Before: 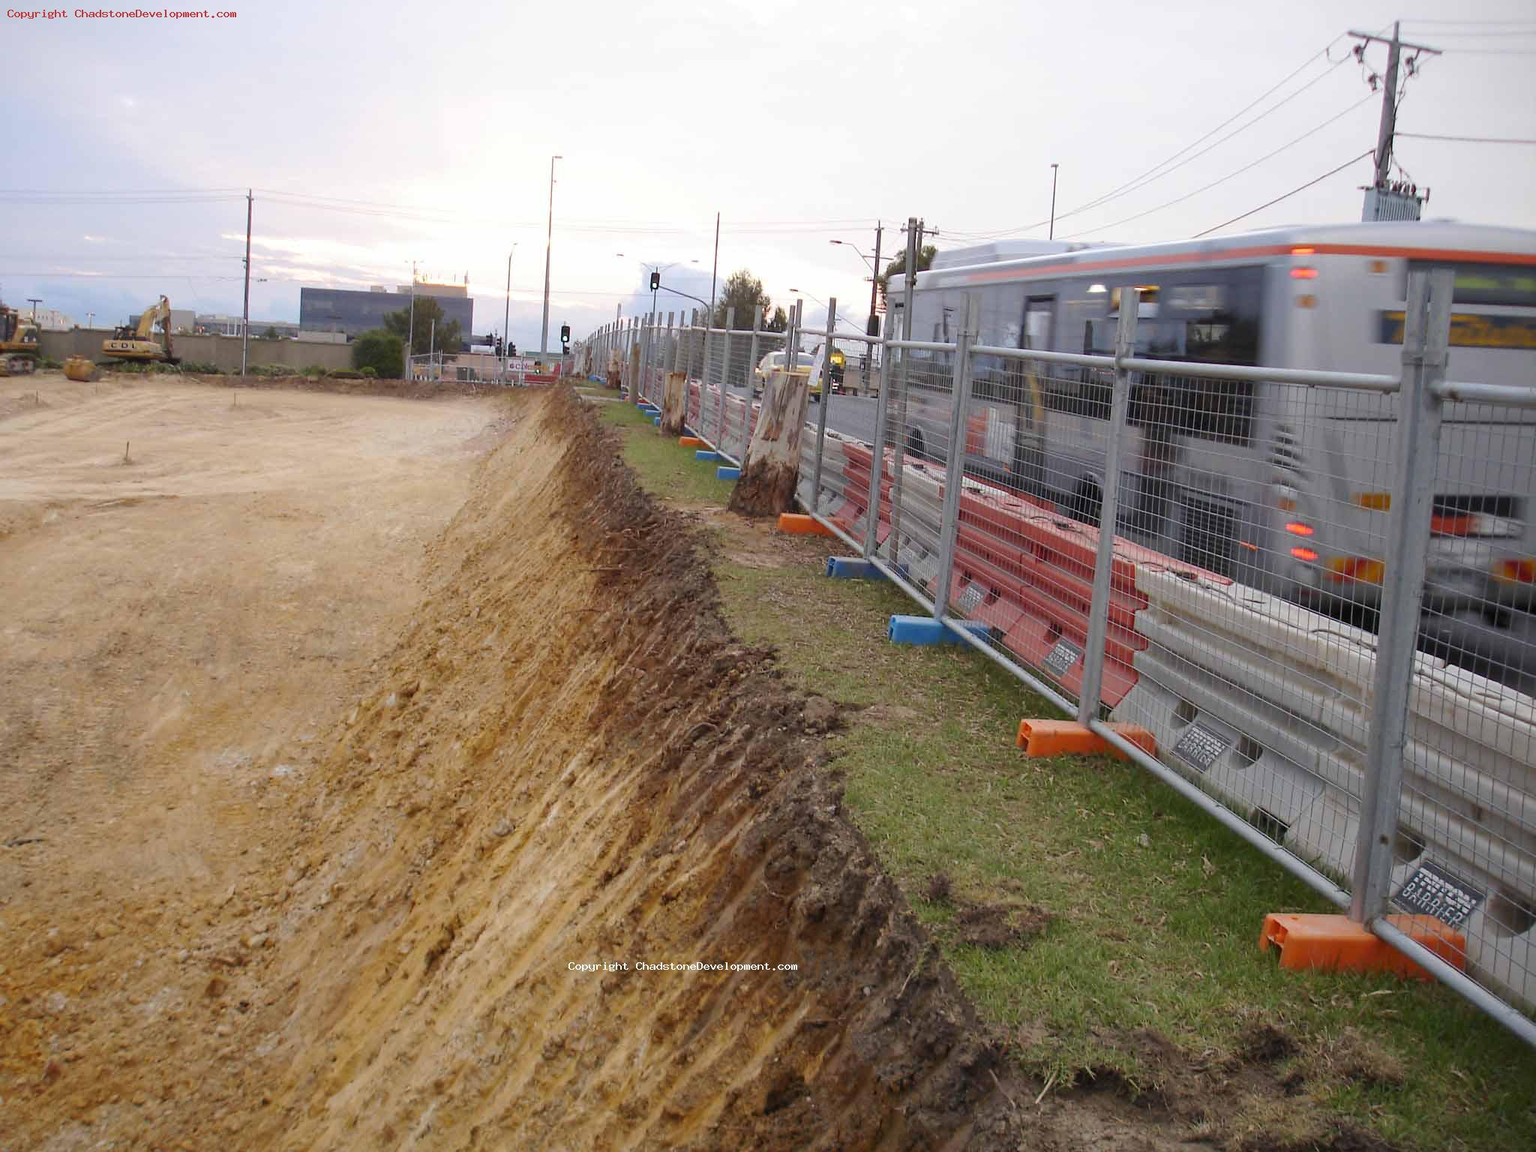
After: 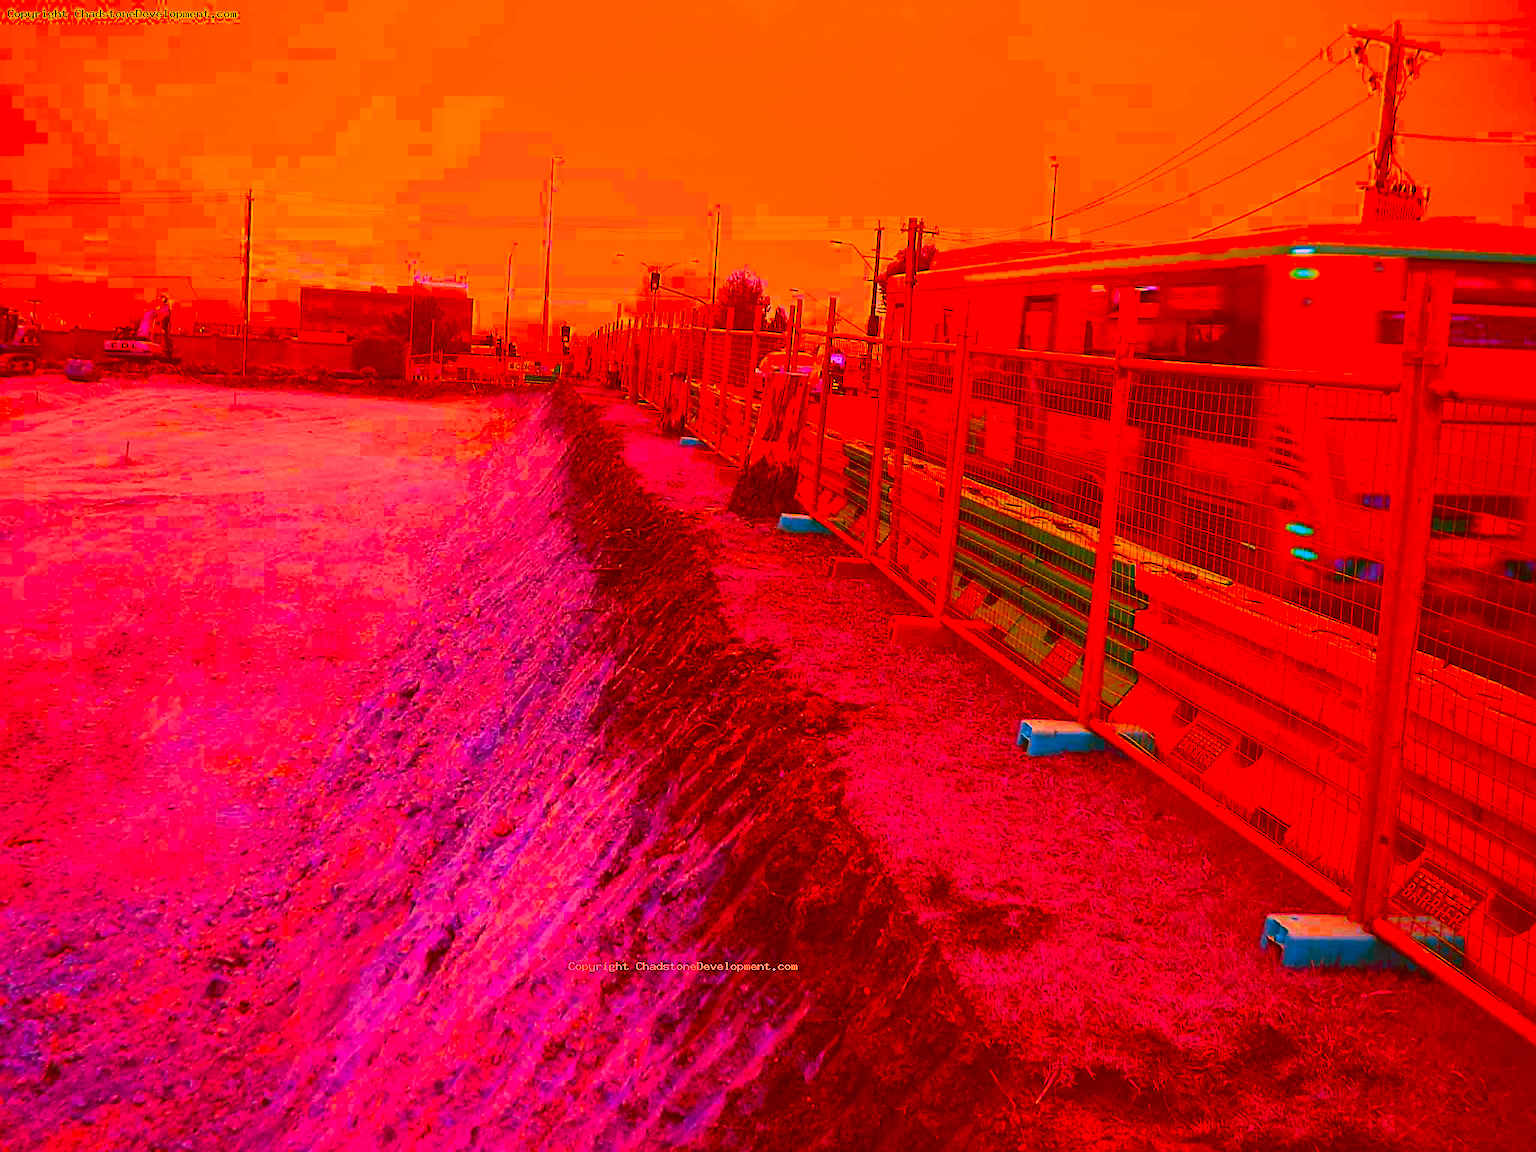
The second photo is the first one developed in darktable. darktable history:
sharpen: on, module defaults
contrast brightness saturation: contrast 0.21, brightness -0.11, saturation 0.21
color correction: highlights a* -39.68, highlights b* -40, shadows a* -40, shadows b* -40, saturation -3
